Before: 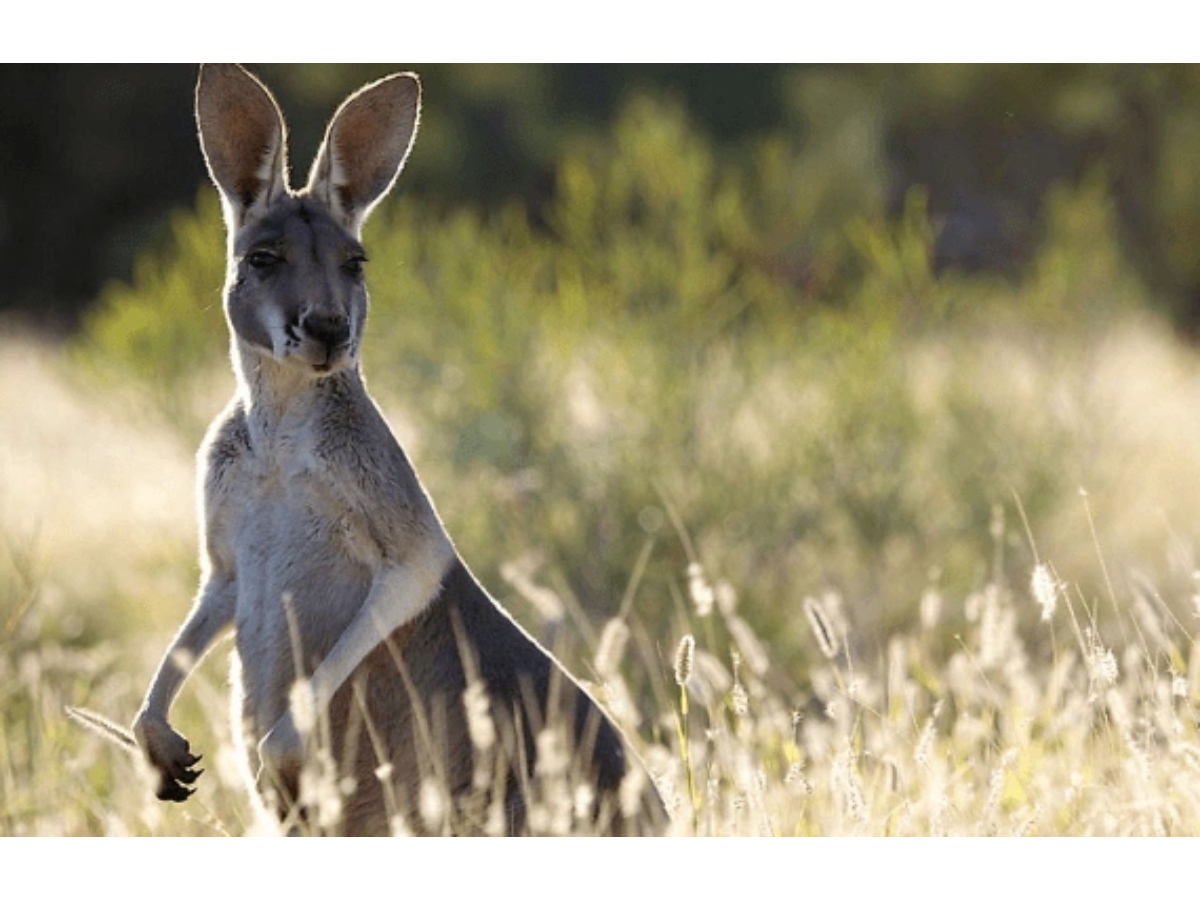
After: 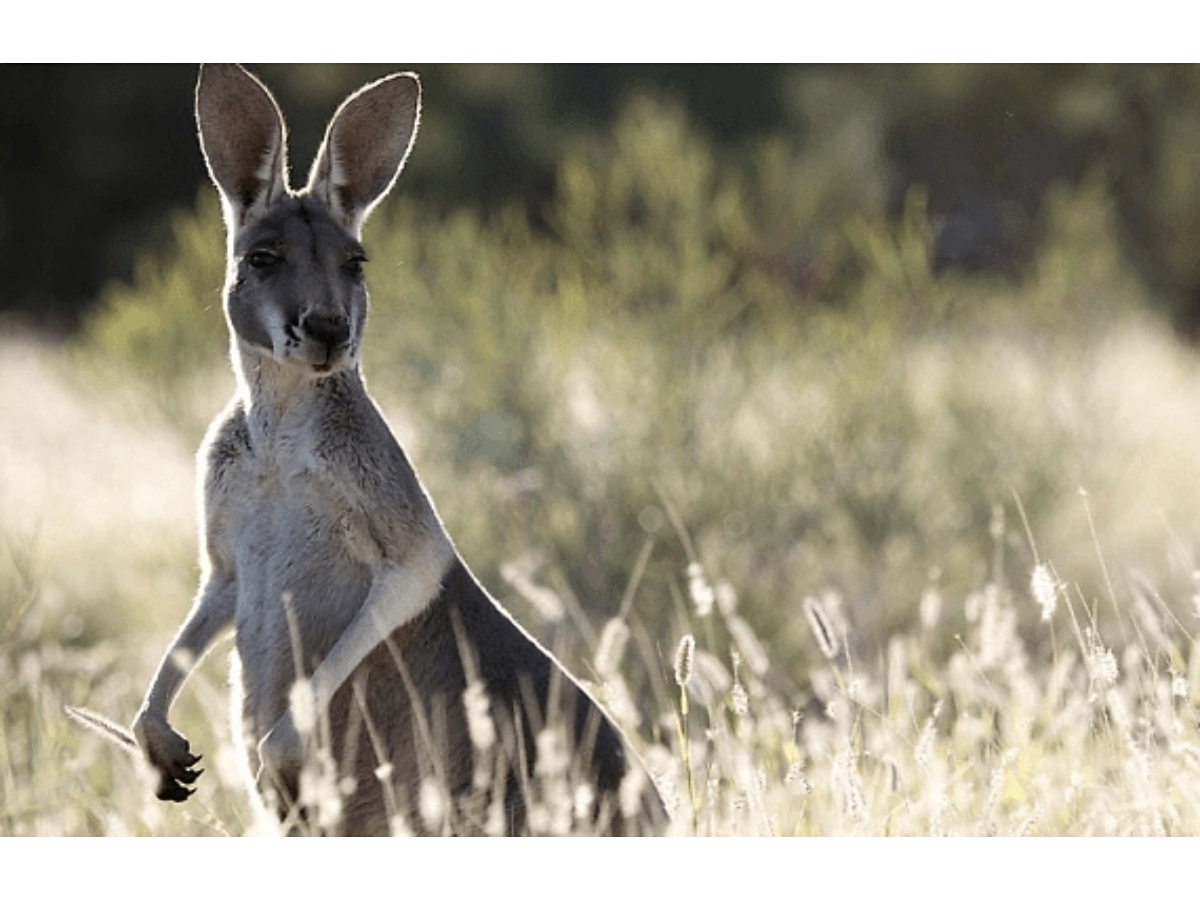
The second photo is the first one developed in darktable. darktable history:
sharpen: amount 0.2
haze removal: compatibility mode true, adaptive false
contrast brightness saturation: contrast 0.1, saturation -0.36
